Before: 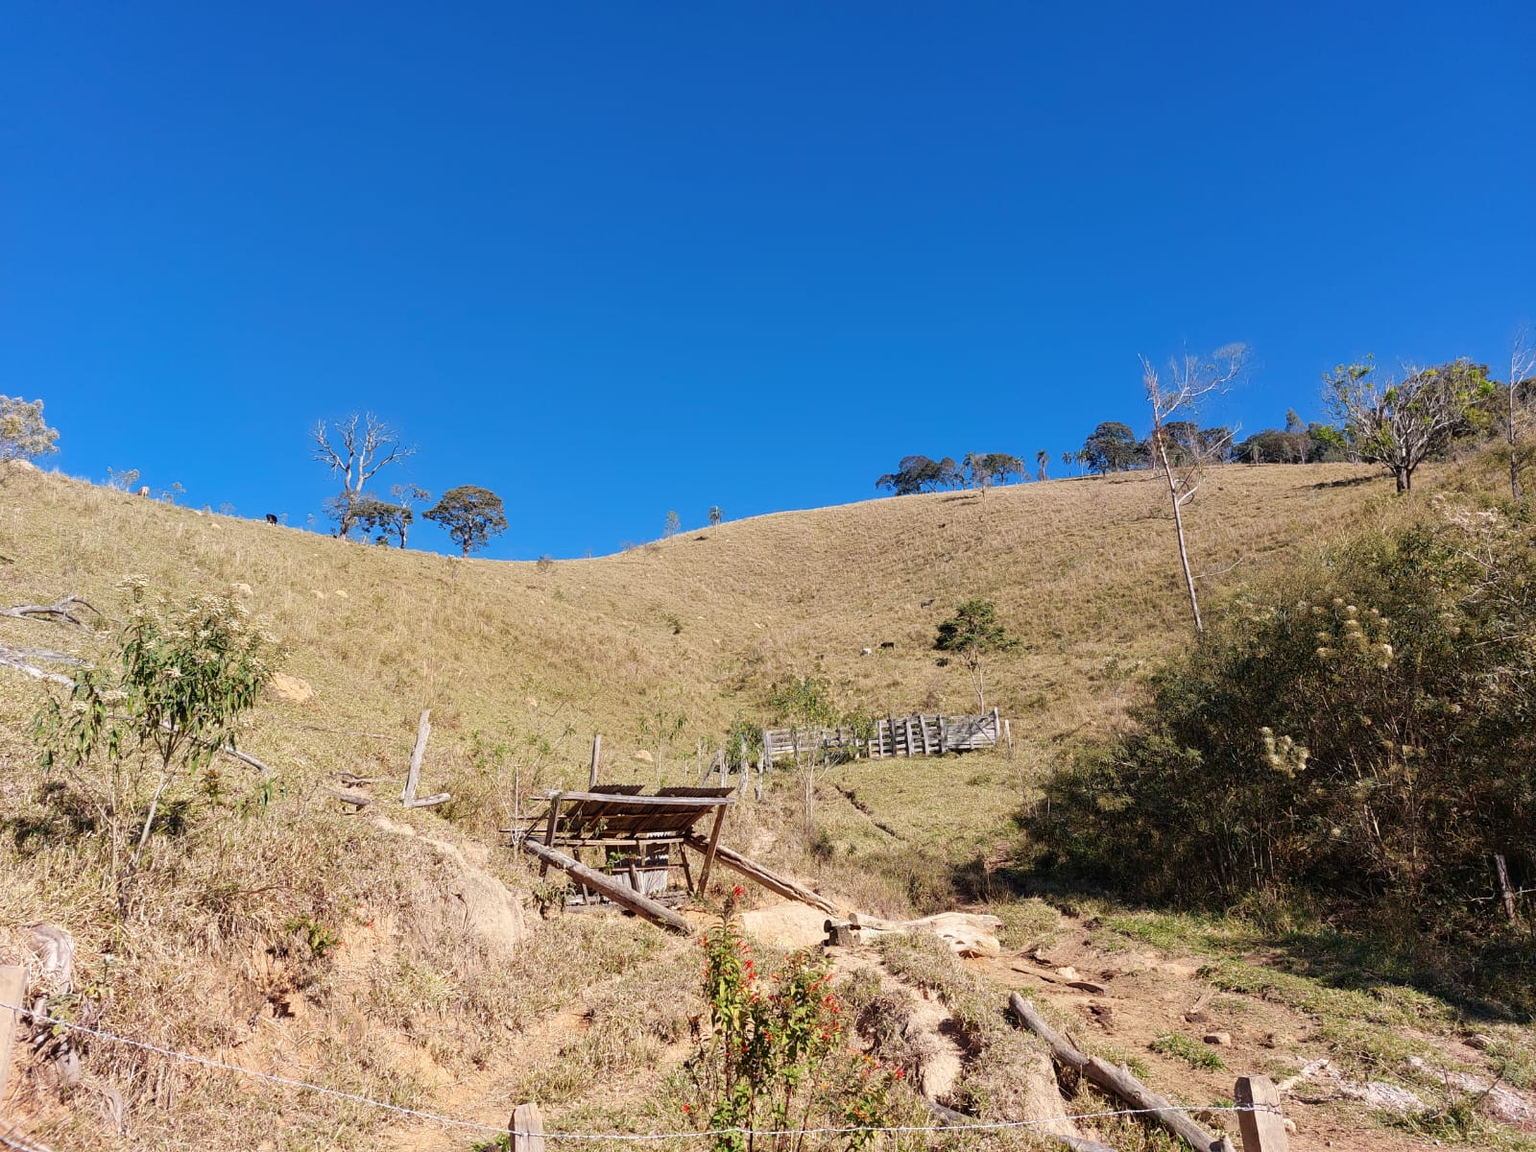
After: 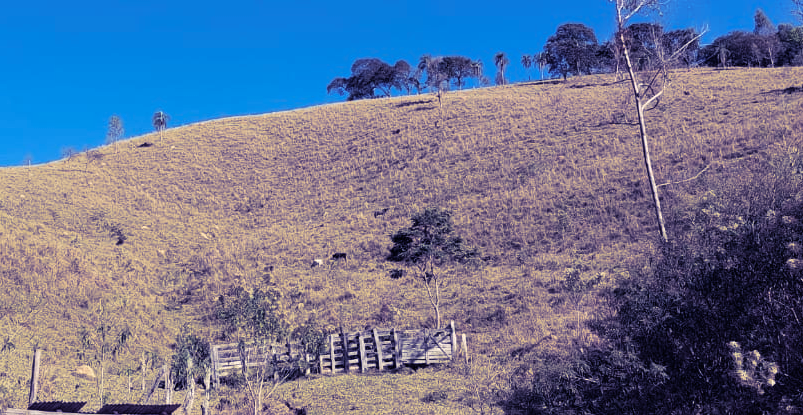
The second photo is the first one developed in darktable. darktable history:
crop: left 36.607%, top 34.735%, right 13.146%, bottom 30.611%
split-toning: shadows › hue 242.67°, shadows › saturation 0.733, highlights › hue 45.33°, highlights › saturation 0.667, balance -53.304, compress 21.15%
contrast brightness saturation: contrast 0.04, saturation 0.07
